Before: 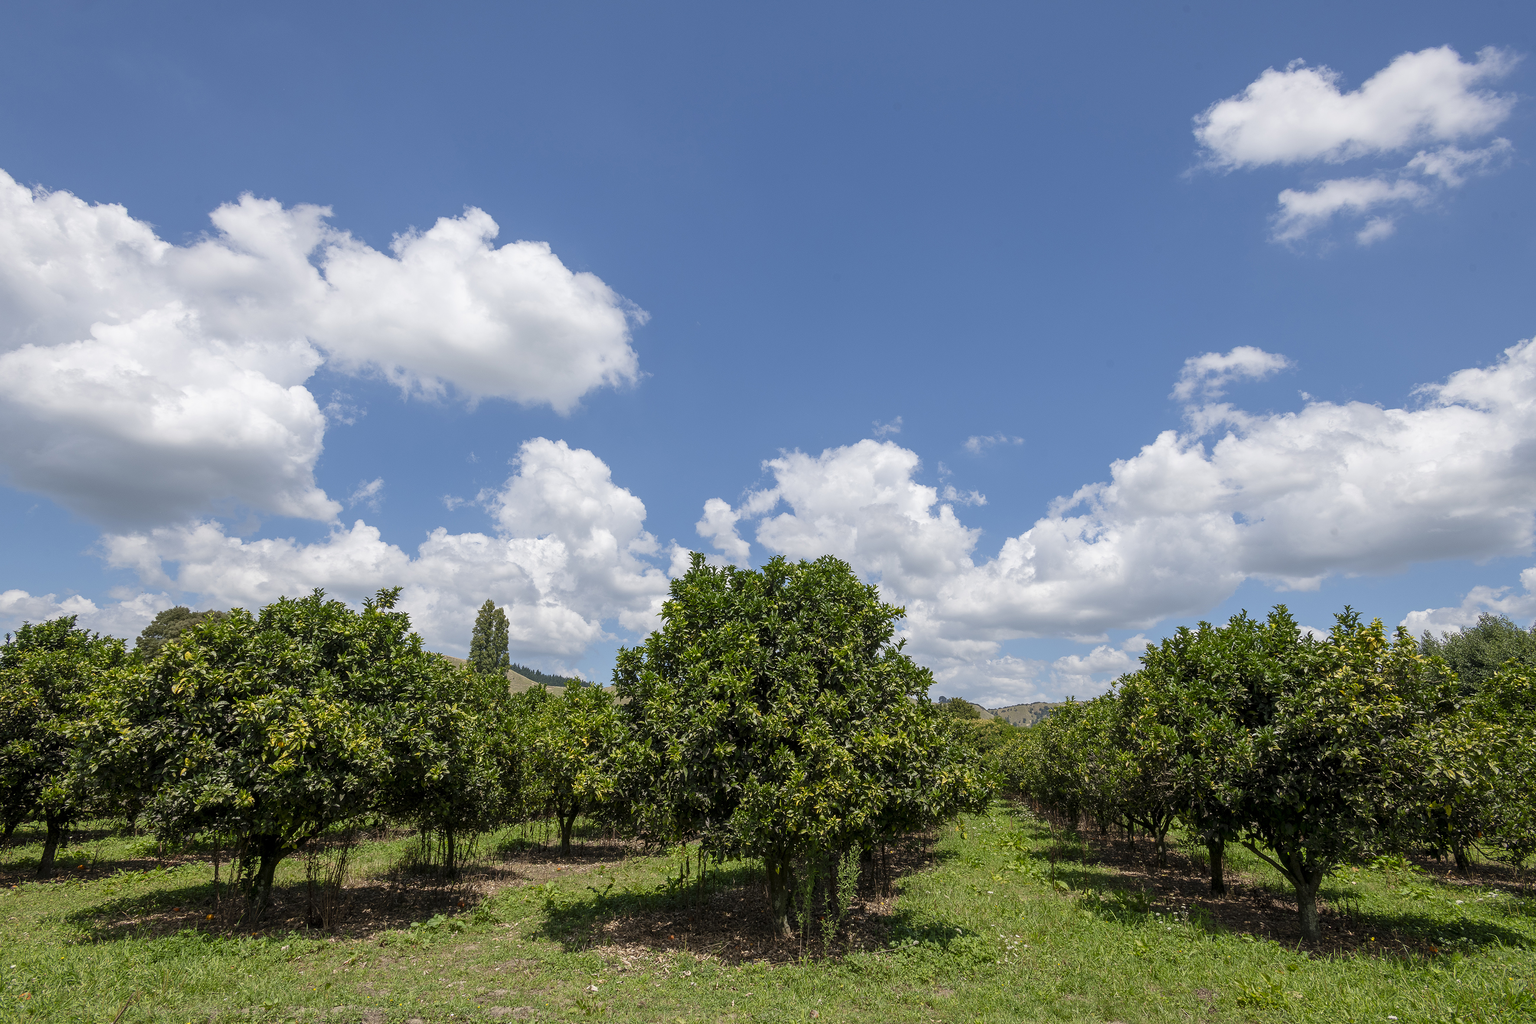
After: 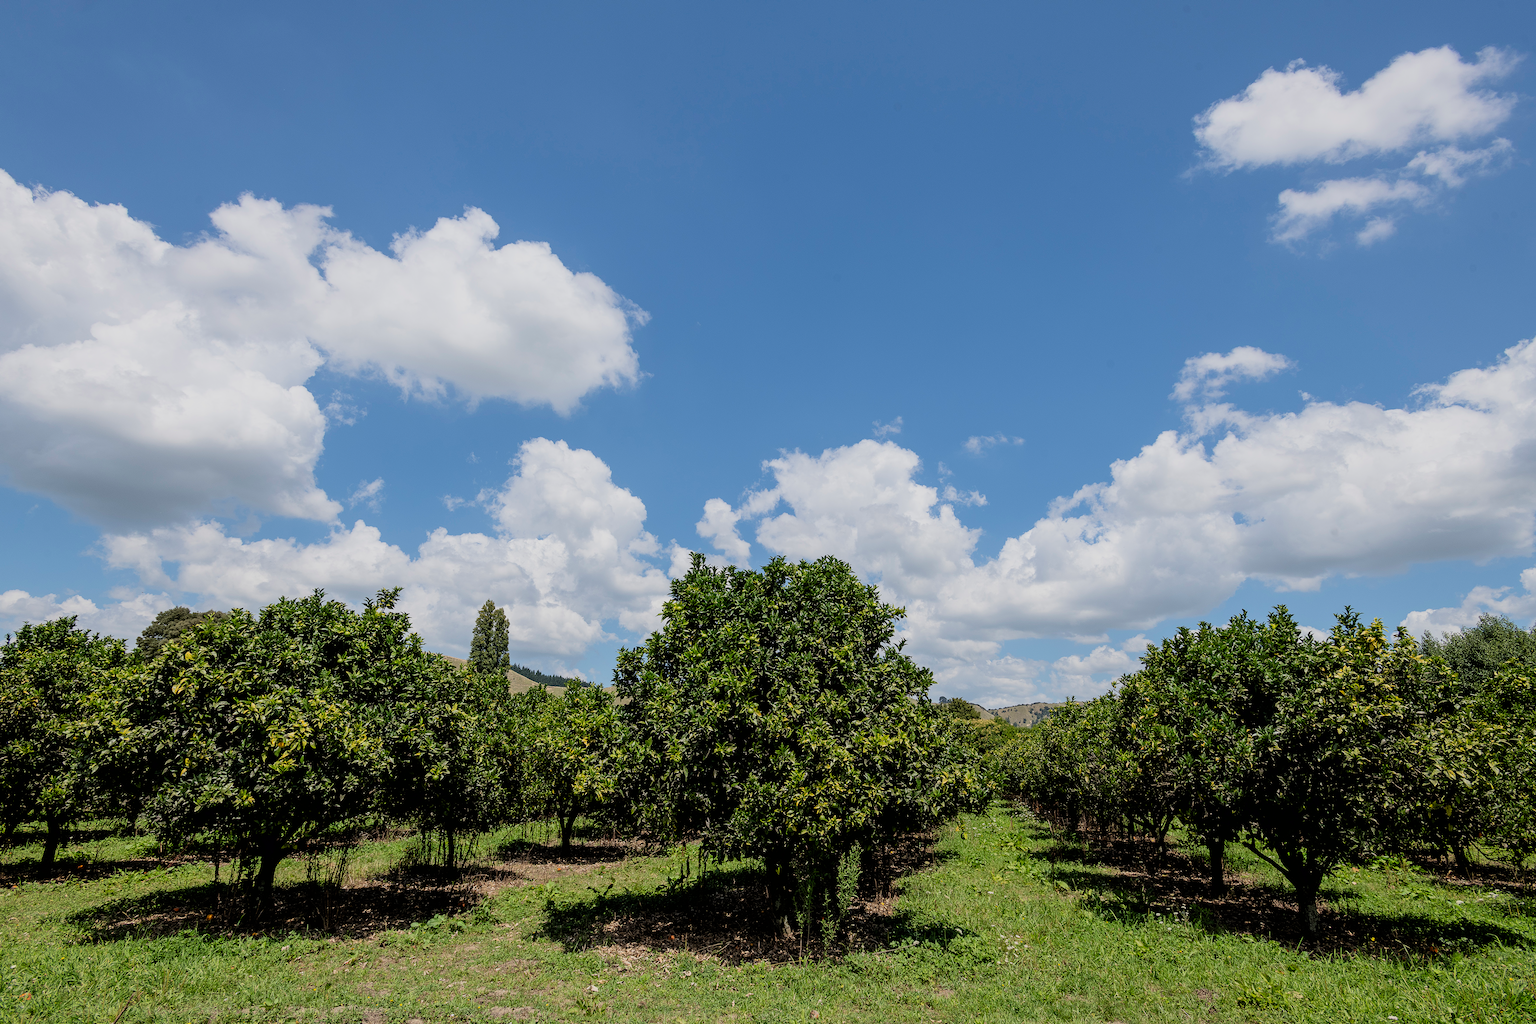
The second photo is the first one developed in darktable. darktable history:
filmic rgb: black relative exposure -5.04 EV, white relative exposure 3.99 EV, threshold 3.02 EV, hardness 2.88, contrast 1.191, color science v6 (2022), enable highlight reconstruction true
